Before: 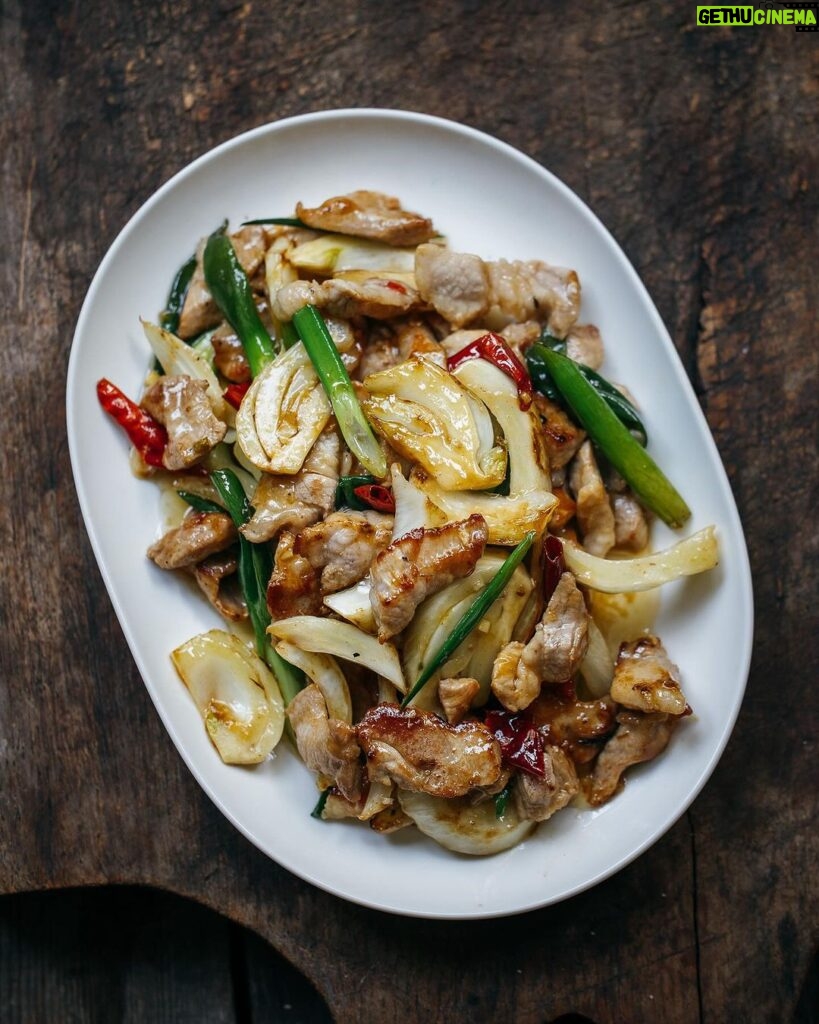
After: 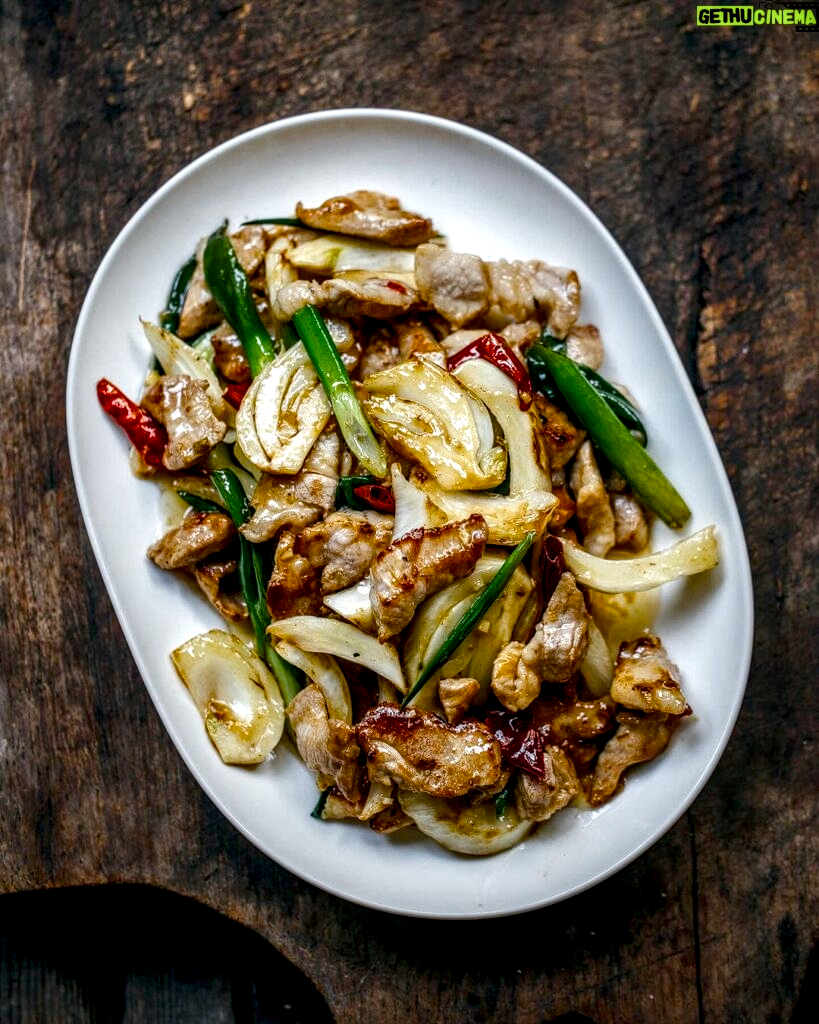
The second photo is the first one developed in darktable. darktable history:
exposure: exposure -0.019 EV, compensate exposure bias true, compensate highlight preservation false
local contrast: highlights 22%, shadows 72%, detail 170%
color balance rgb: perceptual saturation grading › global saturation 43.992%, perceptual saturation grading › highlights -49.416%, perceptual saturation grading › shadows 29.995%
